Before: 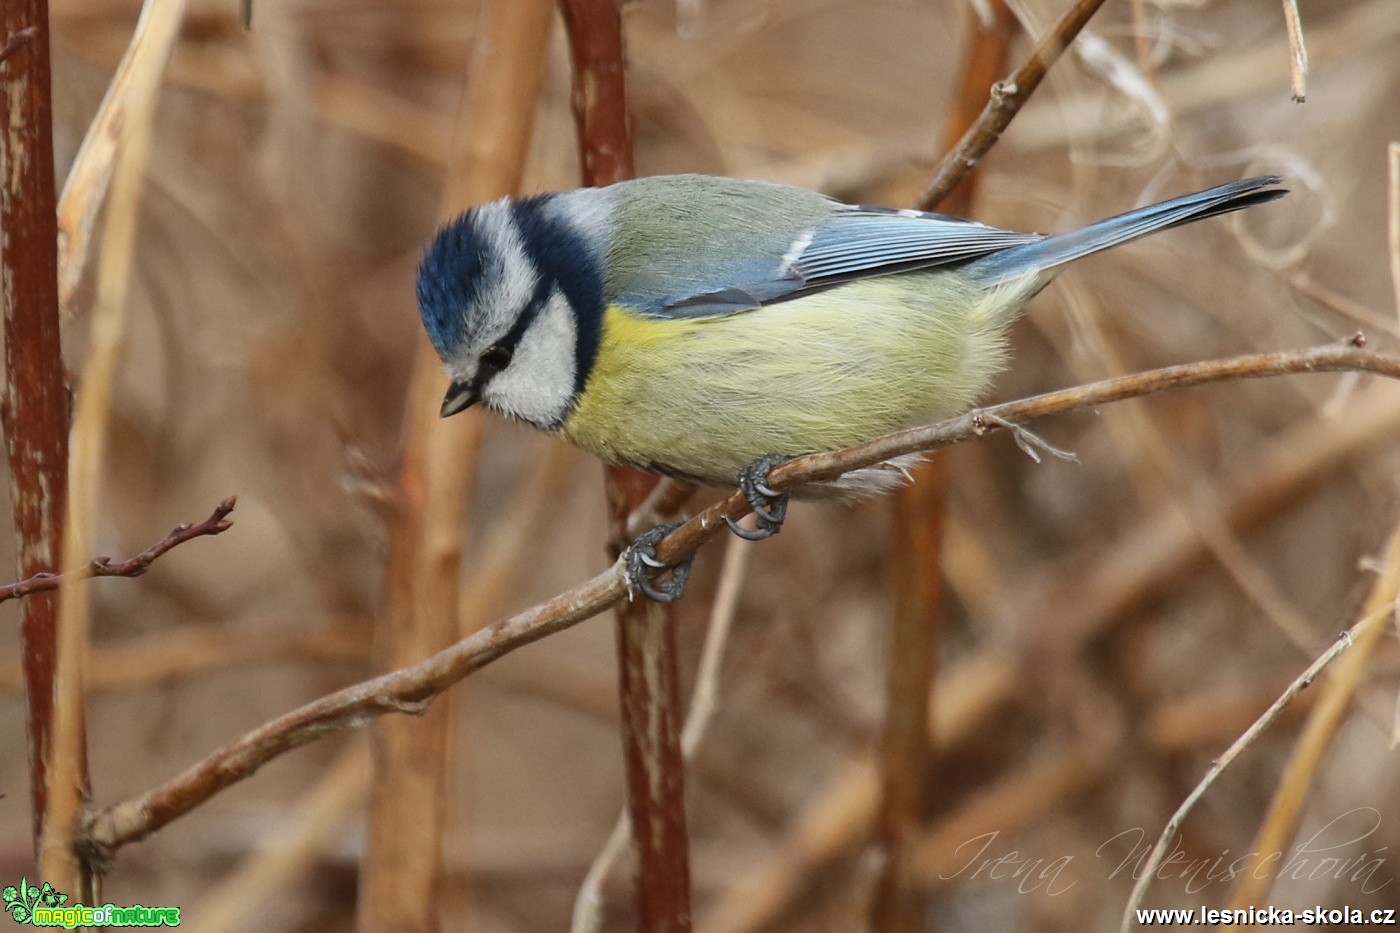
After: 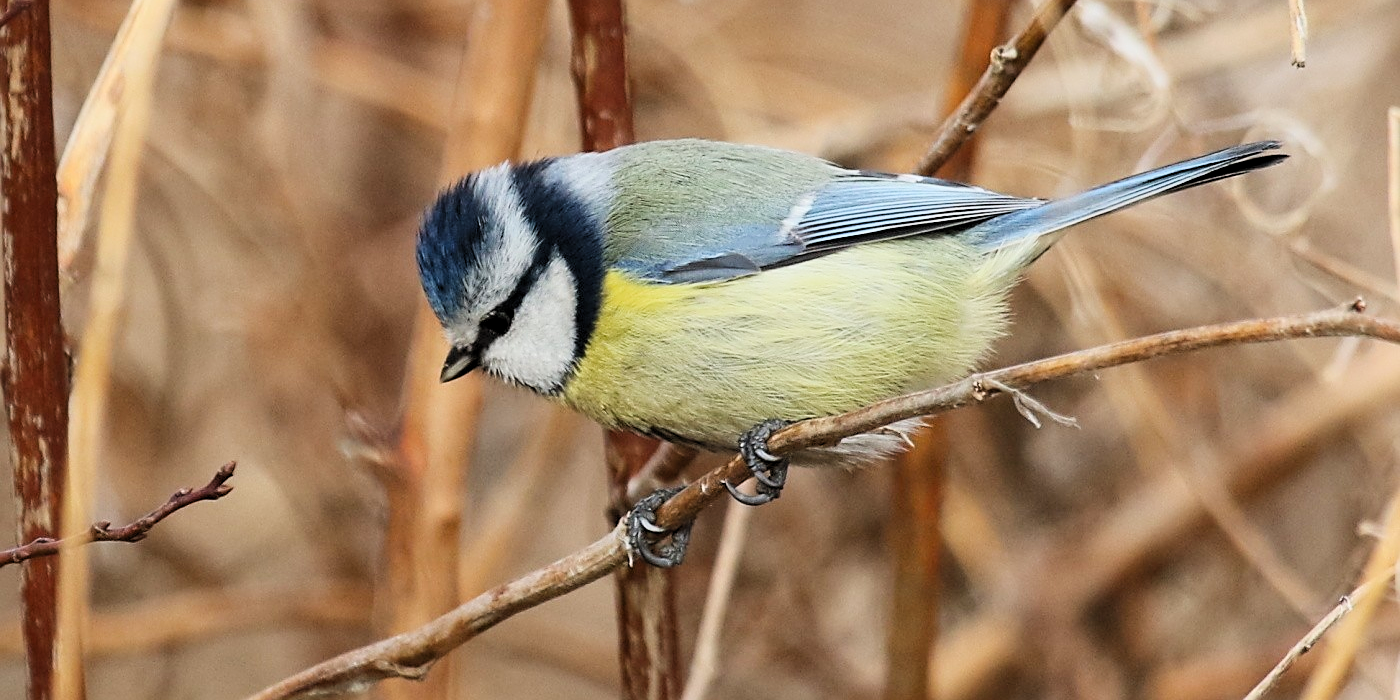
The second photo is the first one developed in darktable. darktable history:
crop: top 3.849%, bottom 21.035%
sharpen: on, module defaults
levels: black 0.039%, levels [0.031, 0.5, 0.969]
filmic rgb: black relative exposure -7.96 EV, white relative exposure 3.83 EV, hardness 4.32
contrast brightness saturation: contrast 0.197, brightness 0.161, saturation 0.217
